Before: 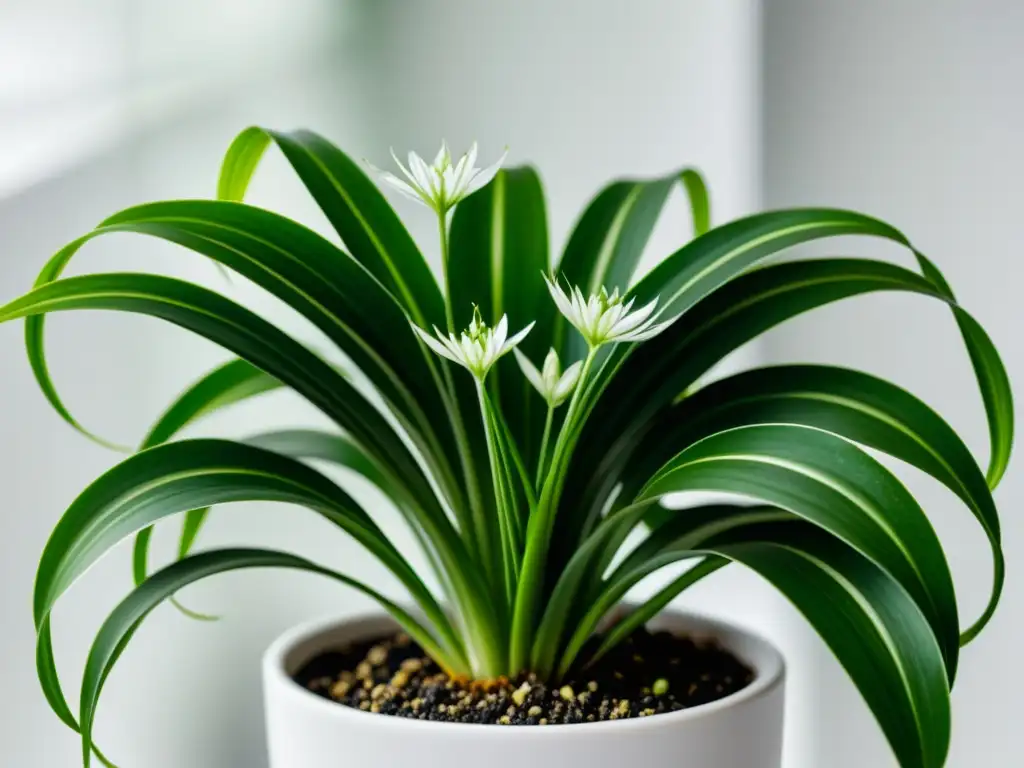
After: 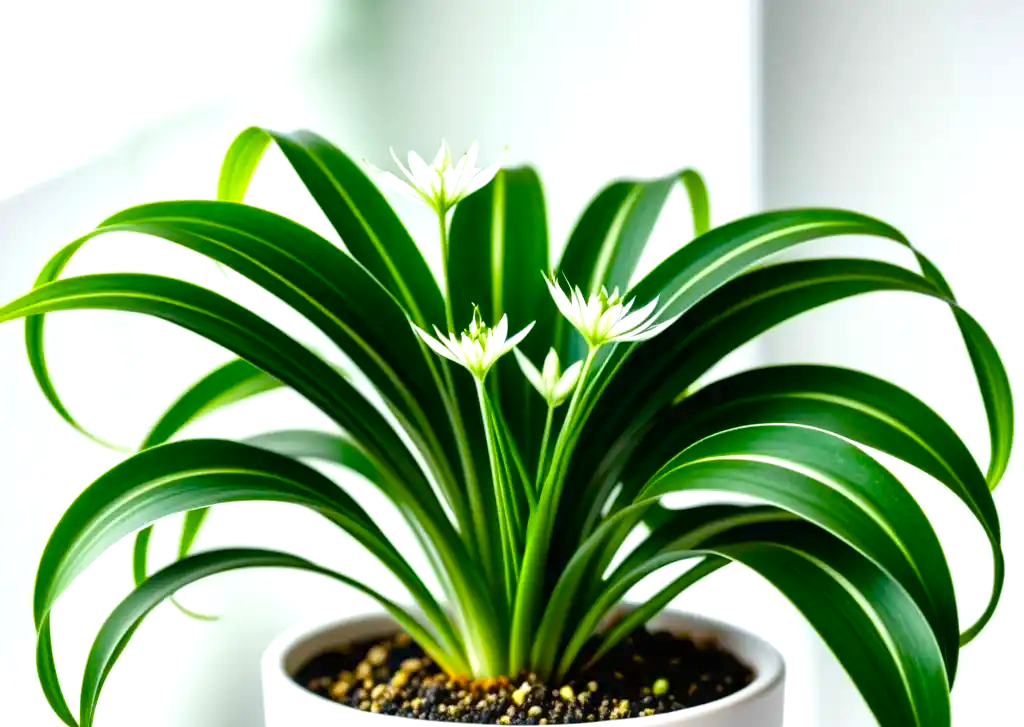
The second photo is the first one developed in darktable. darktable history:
exposure: exposure 0.77 EV, compensate exposure bias true, compensate highlight preservation false
crop and rotate: top 0.001%, bottom 5.24%
color balance rgb: perceptual saturation grading › global saturation 27.608%, perceptual saturation grading › highlights -25.631%, perceptual saturation grading › shadows 26.163%, global vibrance 20%
